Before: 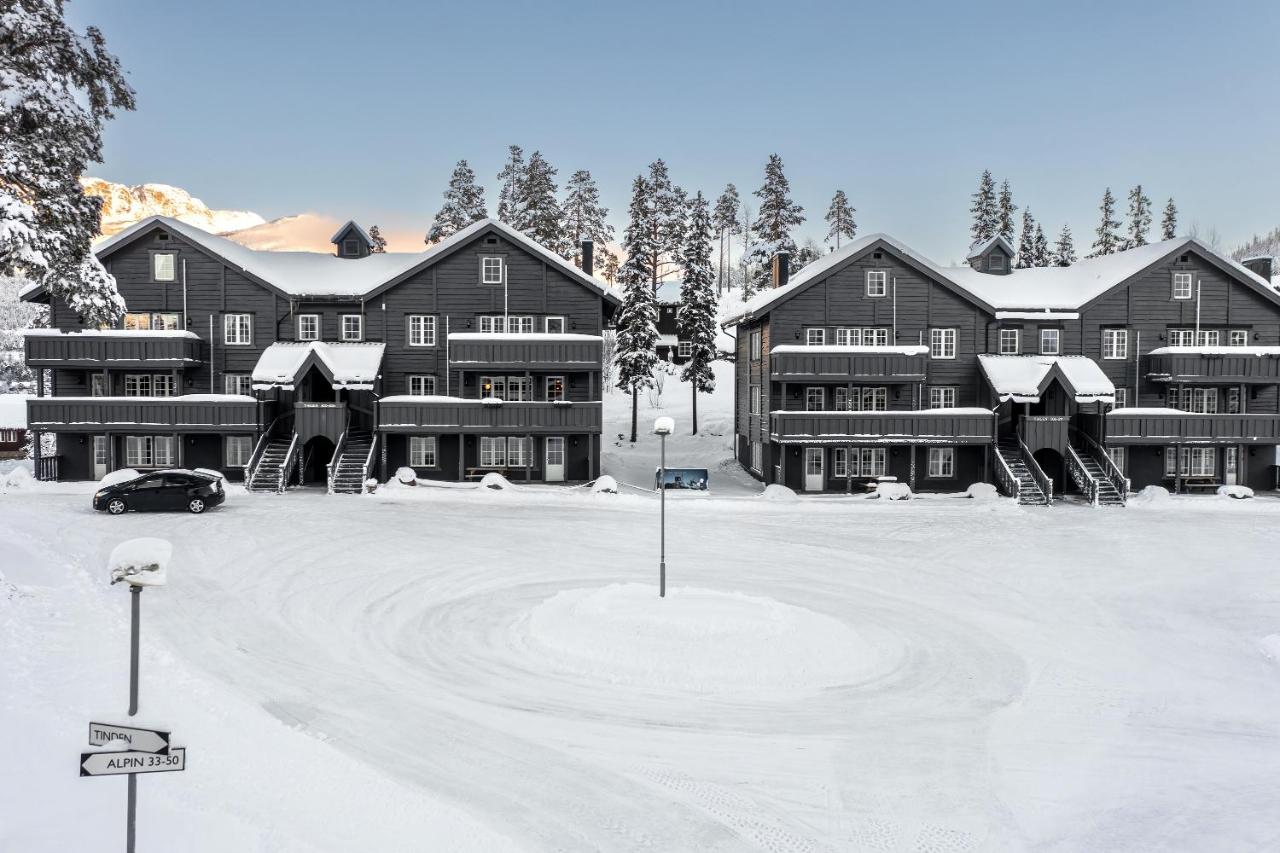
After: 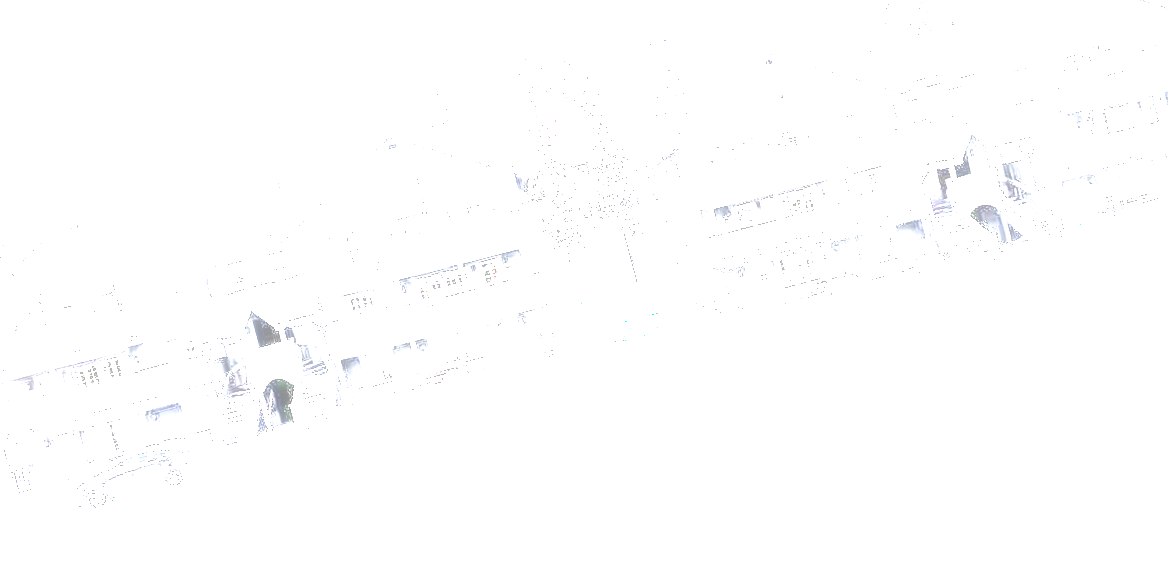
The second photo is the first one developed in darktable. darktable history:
color balance rgb: shadows lift › luminance -20%, power › hue 72.24°, highlights gain › luminance 15%, global offset › hue 171.6°, perceptual saturation grading › highlights -30%, perceptual saturation grading › shadows 20%, global vibrance 30%, contrast 10%
rotate and perspective: rotation -14.8°, crop left 0.1, crop right 0.903, crop top 0.25, crop bottom 0.748
exposure: exposure 8 EV, compensate highlight preservation false
soften: on, module defaults
